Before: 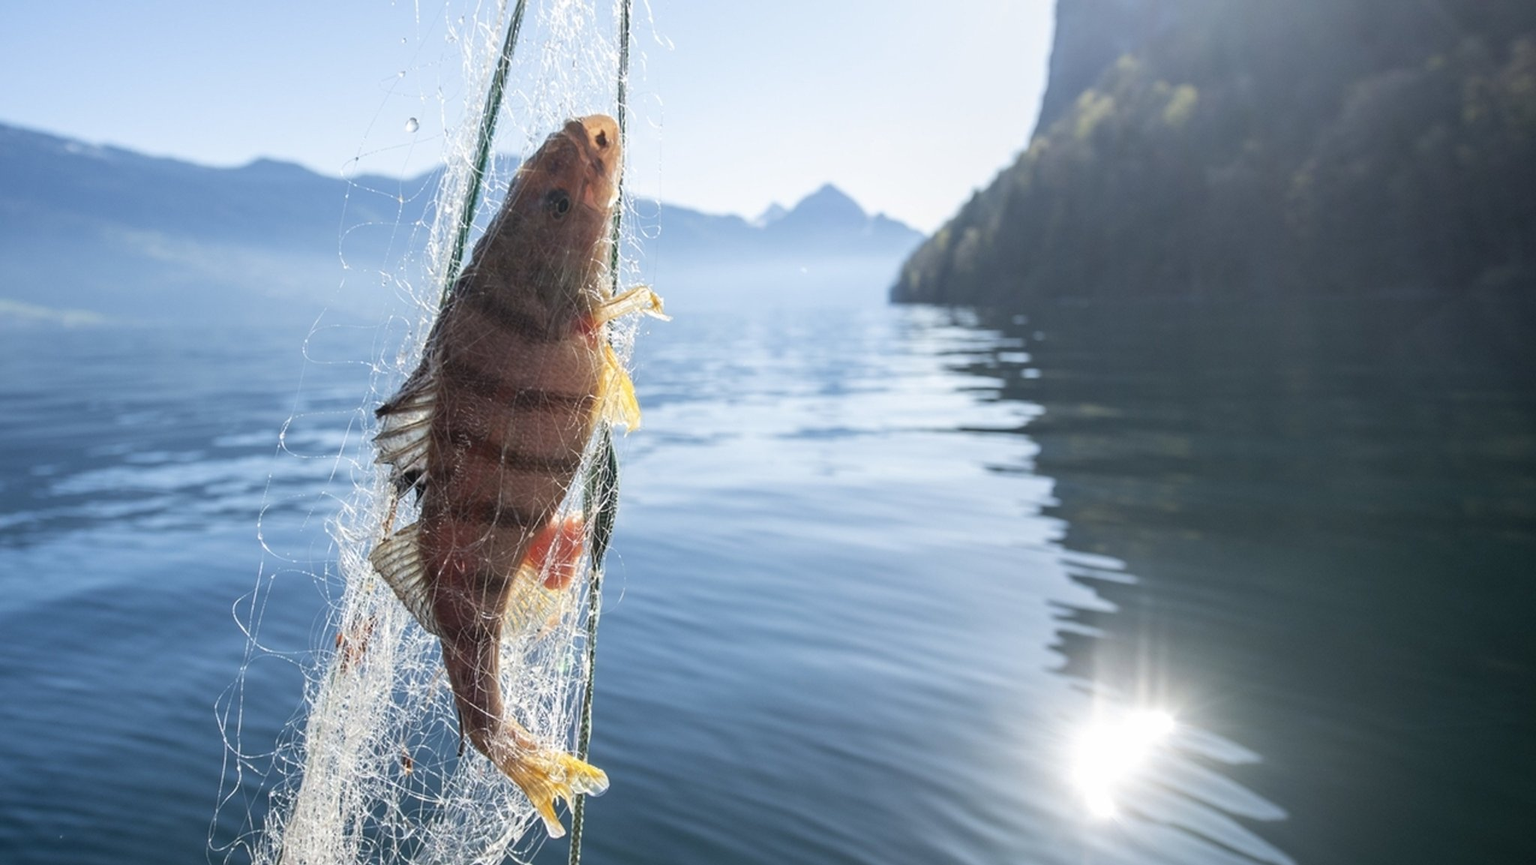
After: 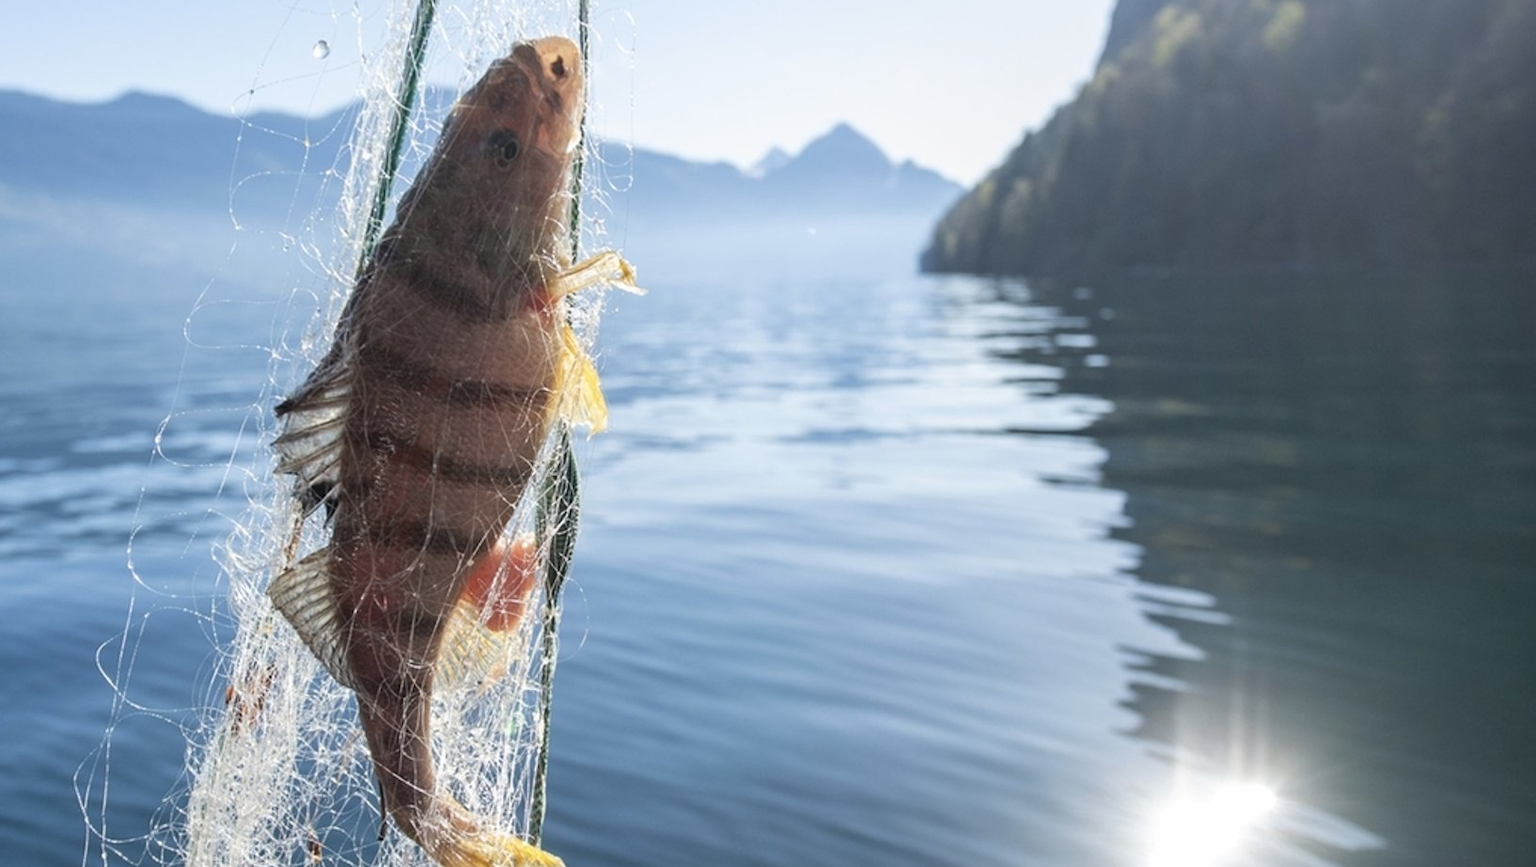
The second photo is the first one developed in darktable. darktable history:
color zones: curves: ch1 [(0, 0.469) (0.001, 0.469) (0.12, 0.446) (0.248, 0.469) (0.5, 0.5) (0.748, 0.5) (0.999, 0.469) (1, 0.469)]
crop and rotate: left 10.159%, top 9.925%, right 10.042%, bottom 9.984%
